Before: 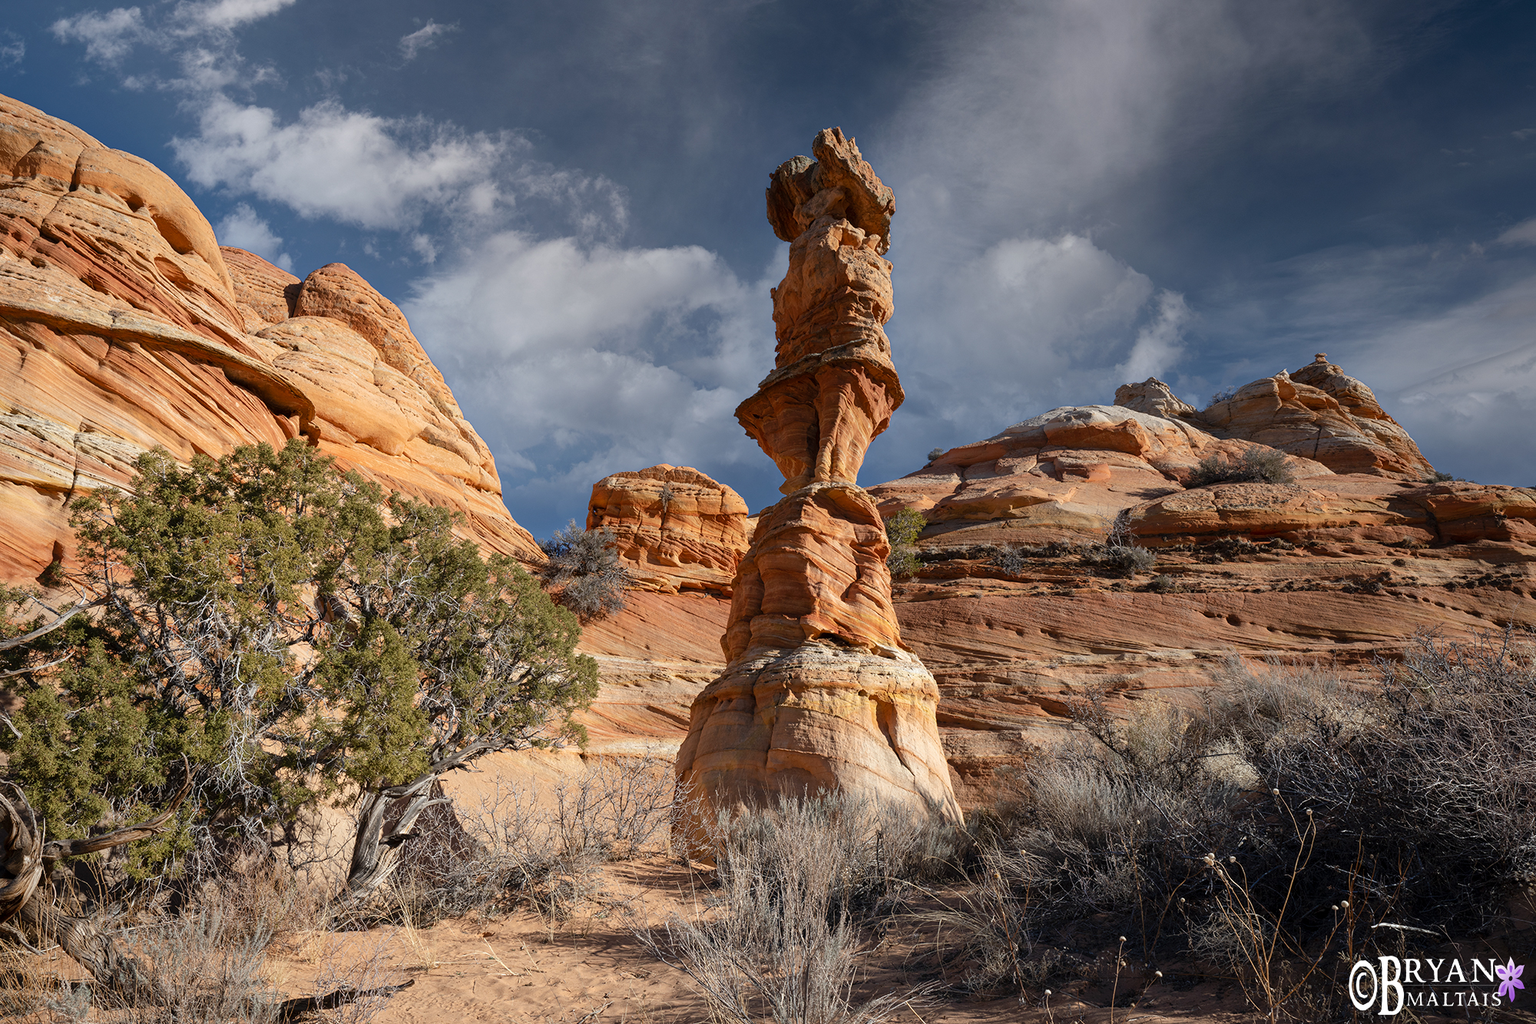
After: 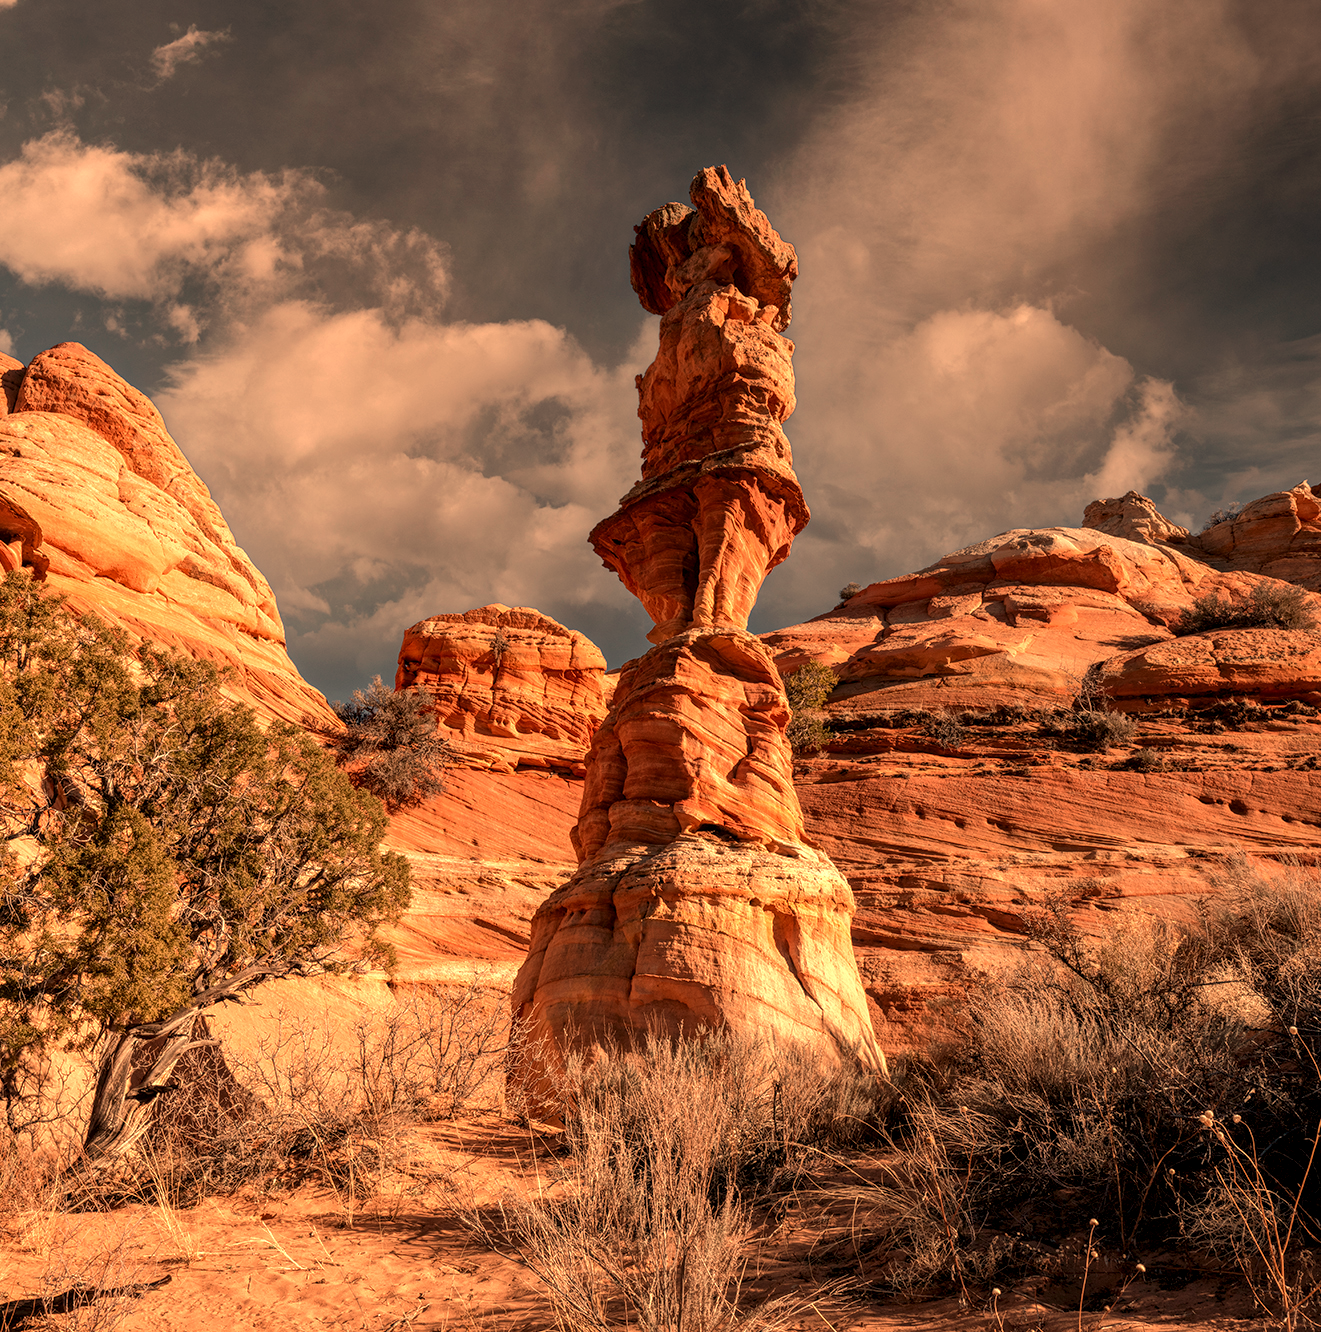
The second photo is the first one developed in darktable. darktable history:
crop and rotate: left 18.442%, right 15.508%
tone curve: curves: ch0 [(0, 0) (0.568, 0.517) (0.8, 0.717) (1, 1)]
white balance: red 1.467, blue 0.684
local contrast: highlights 59%, detail 145%
